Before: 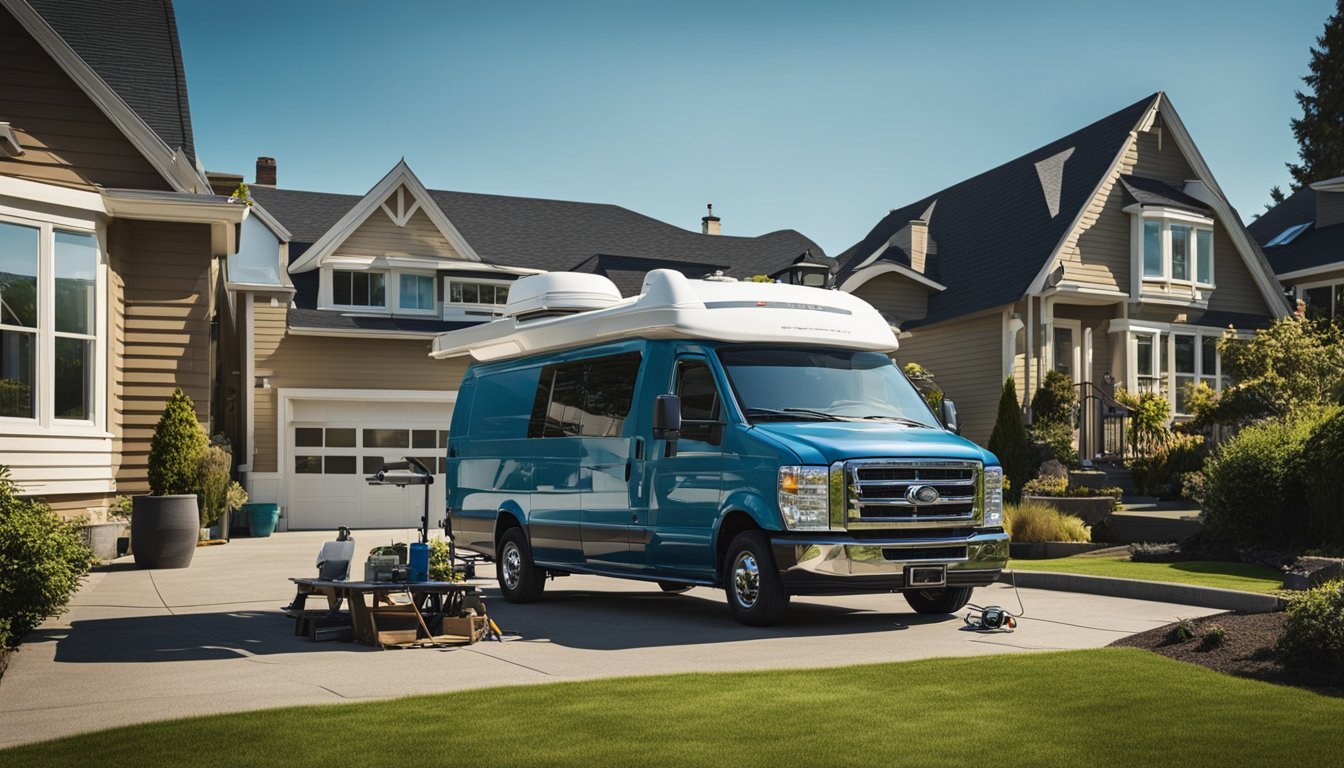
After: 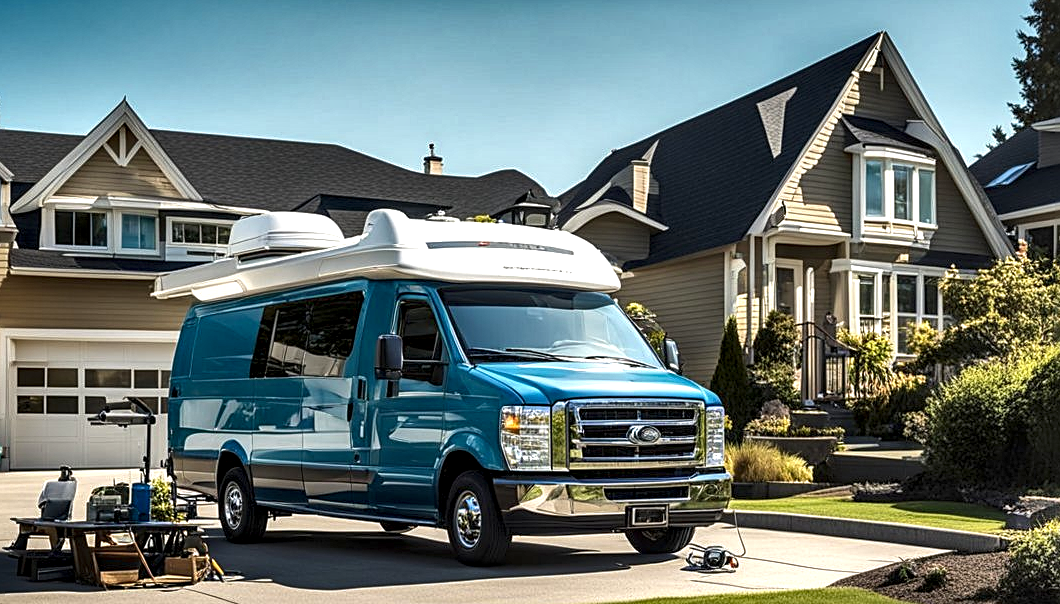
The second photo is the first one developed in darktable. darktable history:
exposure: black level correction 0, exposure 0.7 EV, compensate exposure bias true, compensate highlight preservation false
sharpen: on, module defaults
crop and rotate: left 20.74%, top 7.912%, right 0.375%, bottom 13.378%
local contrast: highlights 65%, shadows 54%, detail 169%, midtone range 0.514
shadows and highlights: shadows 80.73, white point adjustment -9.07, highlights -61.46, soften with gaussian
